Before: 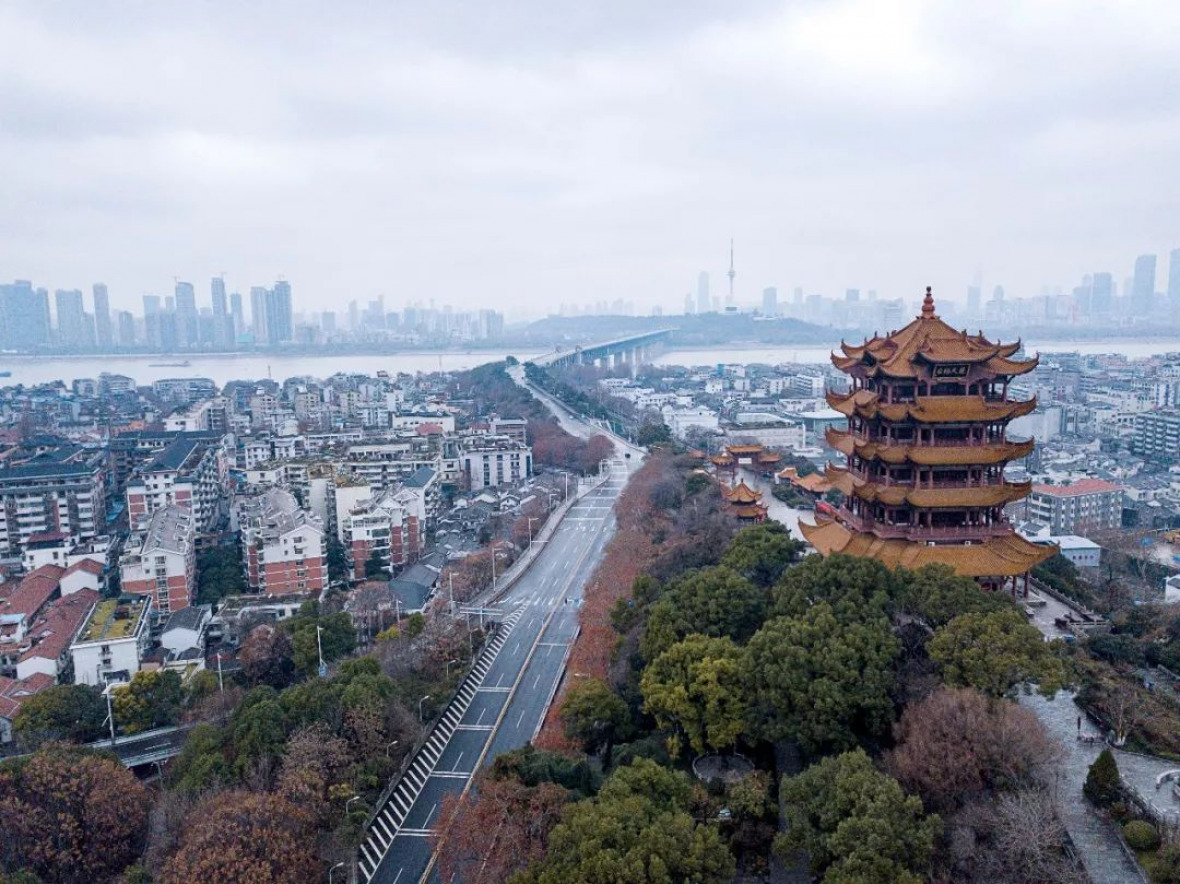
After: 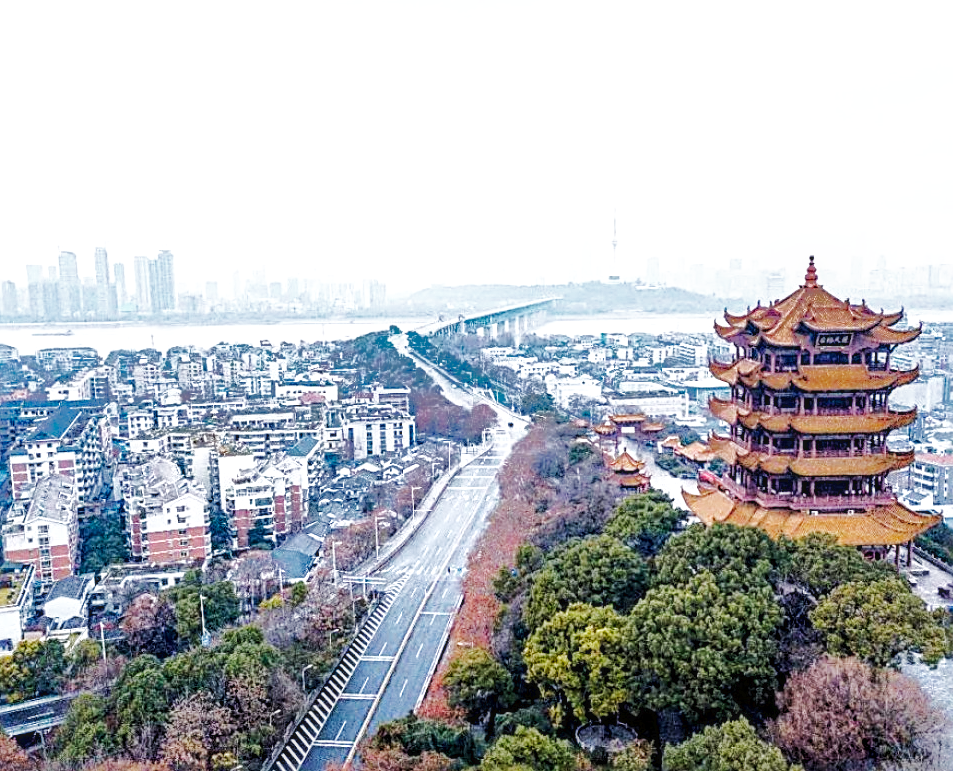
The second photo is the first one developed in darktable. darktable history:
crop: left 9.917%, top 3.55%, right 9.283%, bottom 9.187%
local contrast: on, module defaults
sharpen: radius 2.562, amount 0.64
base curve: curves: ch0 [(0, 0.003) (0.001, 0.002) (0.006, 0.004) (0.02, 0.022) (0.048, 0.086) (0.094, 0.234) (0.162, 0.431) (0.258, 0.629) (0.385, 0.8) (0.548, 0.918) (0.751, 0.988) (1, 1)], preserve colors none
exposure: exposure 0.296 EV, compensate highlight preservation false
shadows and highlights: shadows 39.76, highlights -60
